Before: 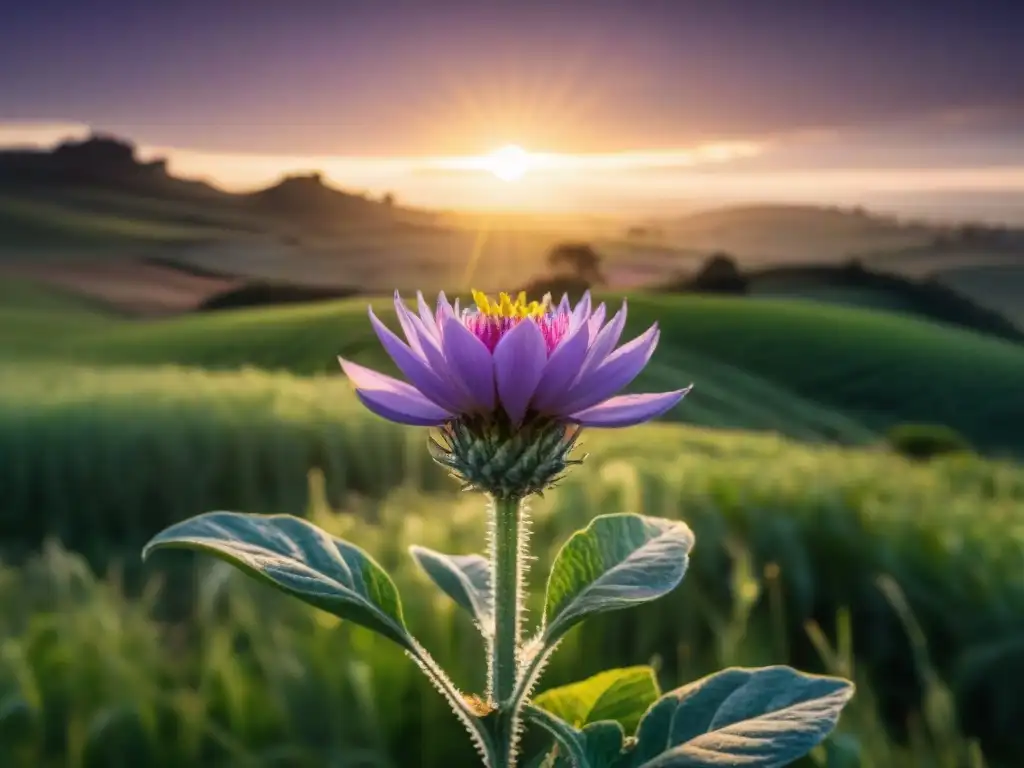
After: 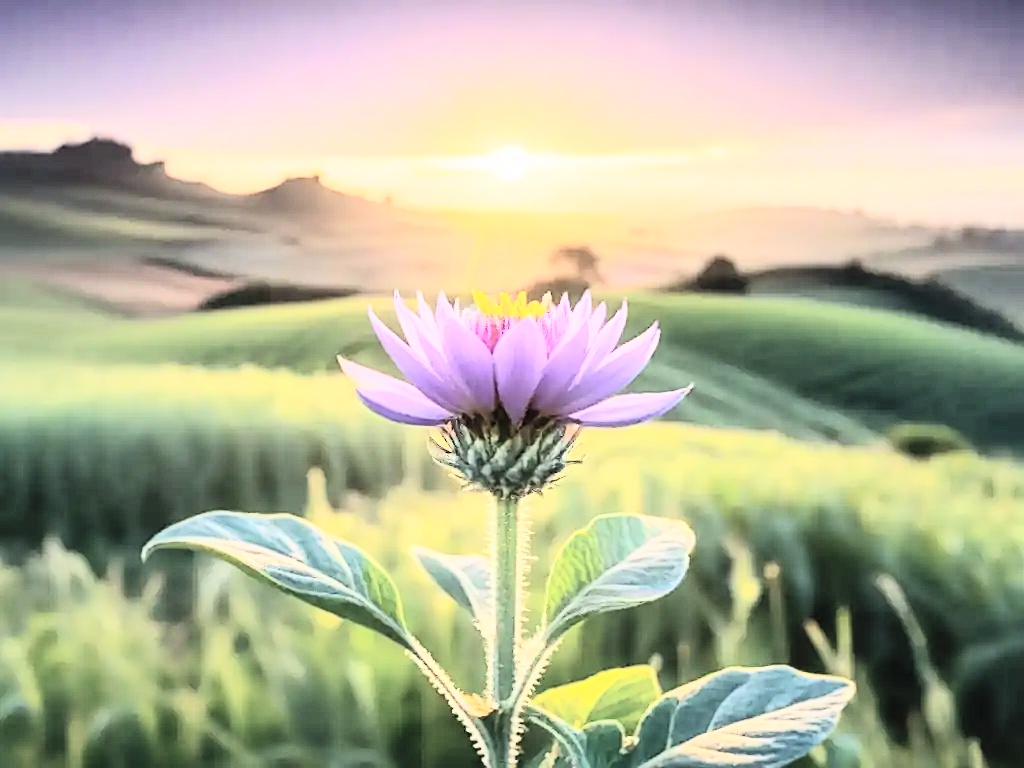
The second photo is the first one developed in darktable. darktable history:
sharpen: on, module defaults
tone curve: curves: ch0 [(0, 0) (0.417, 0.851) (1, 1)], color space Lab, independent channels, preserve colors none
